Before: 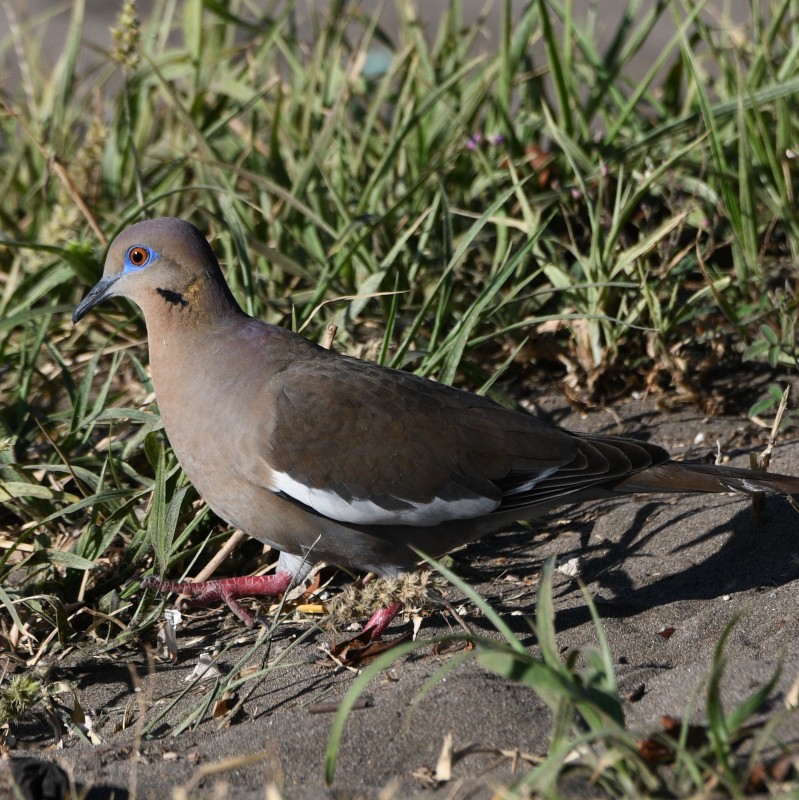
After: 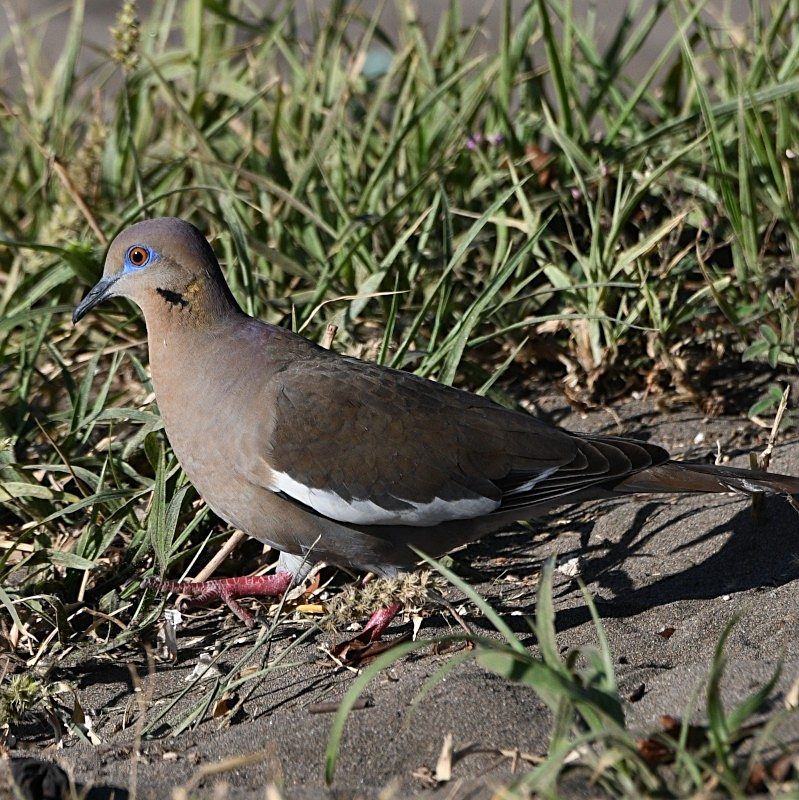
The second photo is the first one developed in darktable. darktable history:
sharpen: on, module defaults
shadows and highlights: shadows 36.86, highlights -27.42, soften with gaussian
